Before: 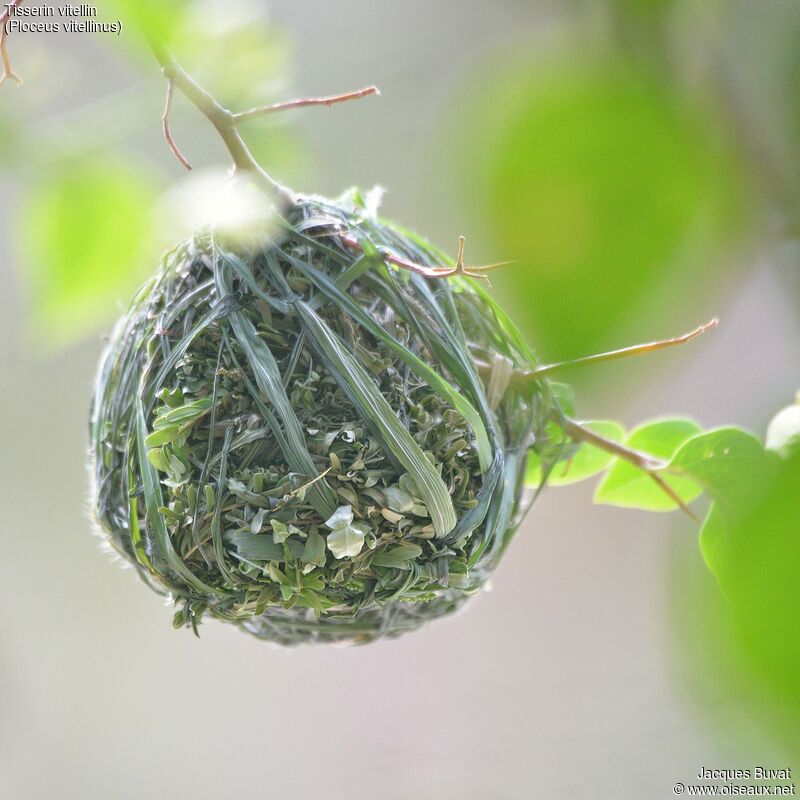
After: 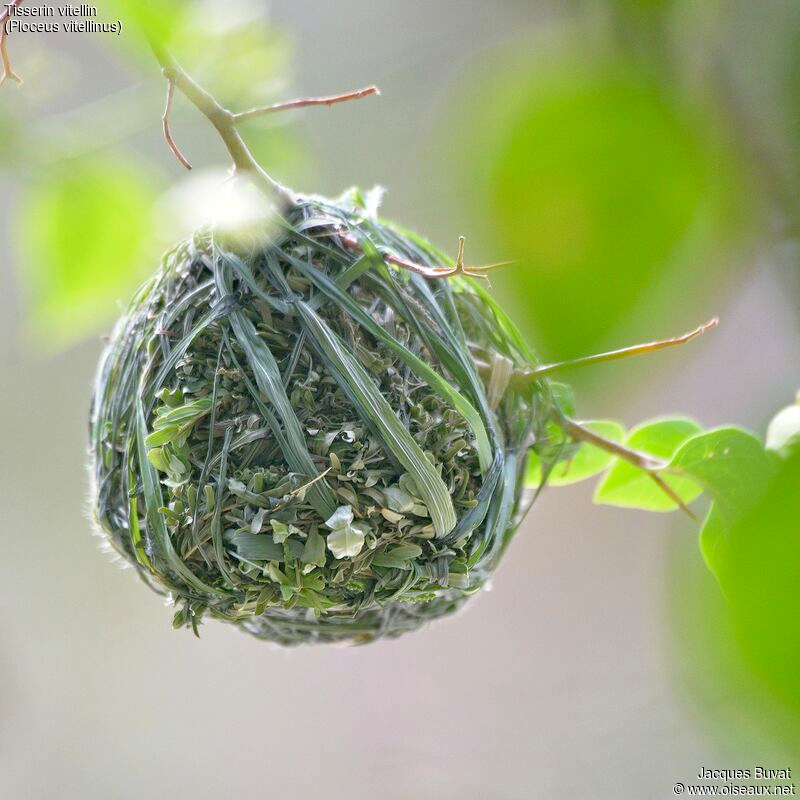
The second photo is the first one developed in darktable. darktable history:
exposure: black level correction 0.009, compensate exposure bias true, compensate highlight preservation false
haze removal: adaptive false
